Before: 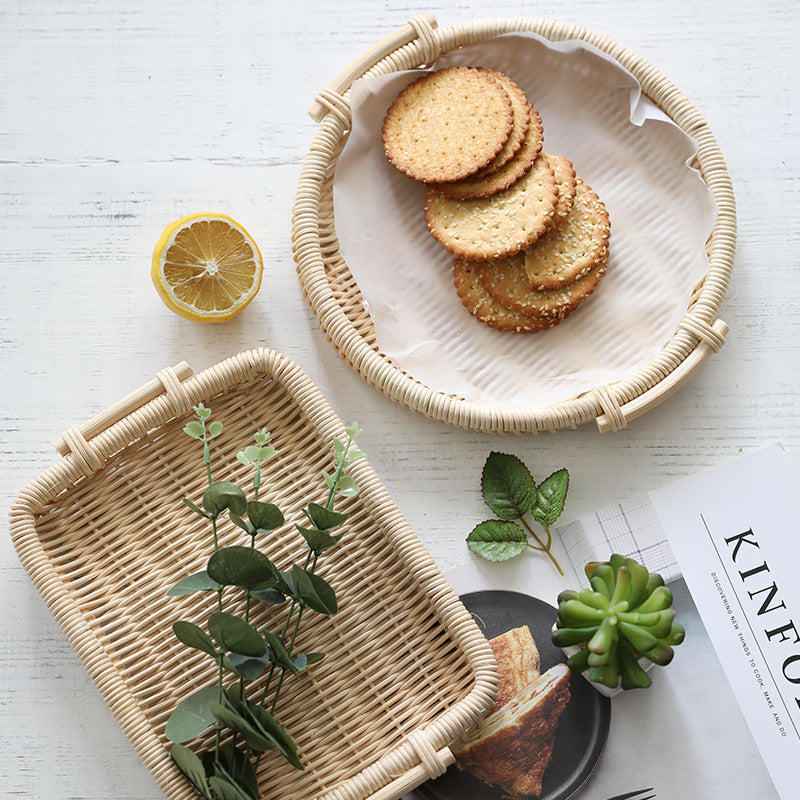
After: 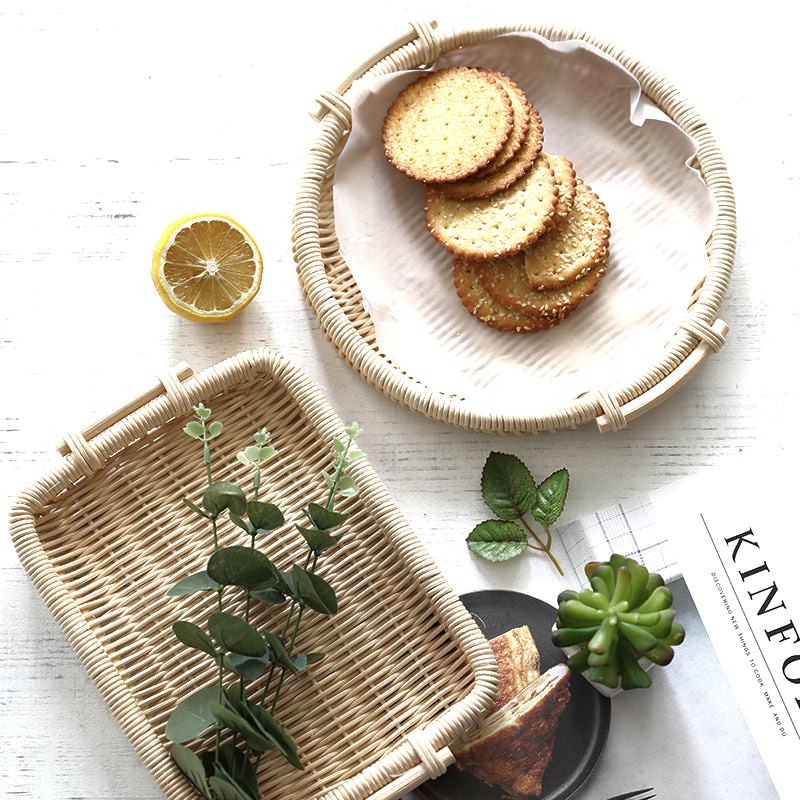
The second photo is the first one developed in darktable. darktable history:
tone equalizer: -8 EV 0.001 EV, -7 EV -0.002 EV, -6 EV 0.002 EV, -5 EV -0.048 EV, -4 EV -0.121 EV, -3 EV -0.153 EV, -2 EV 0.23 EV, -1 EV 0.709 EV, +0 EV 0.503 EV, edges refinement/feathering 500, mask exposure compensation -1.57 EV, preserve details no
